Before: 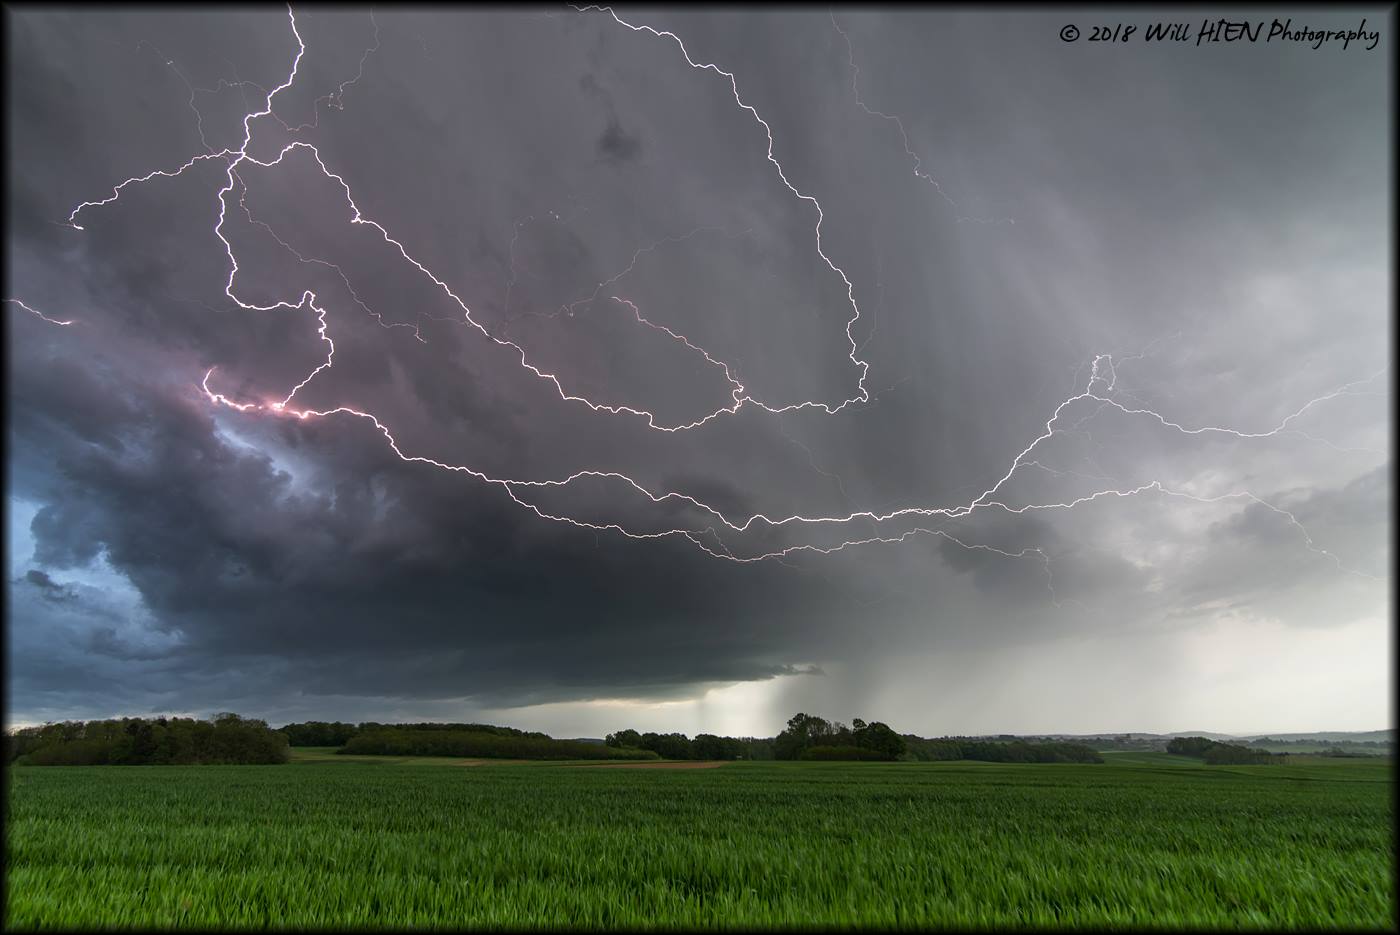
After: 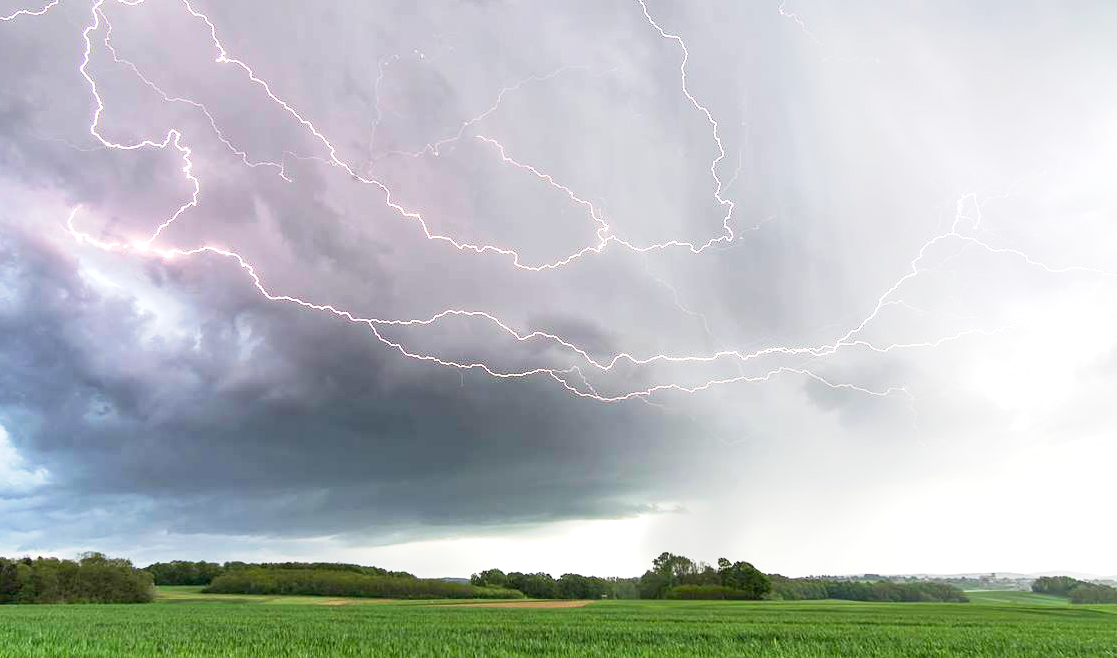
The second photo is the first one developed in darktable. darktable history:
crop: left 9.643%, top 17.221%, right 10.545%, bottom 12.348%
base curve: curves: ch0 [(0, 0) (0.088, 0.125) (0.176, 0.251) (0.354, 0.501) (0.613, 0.749) (1, 0.877)], preserve colors none
exposure: black level correction 0.001, exposure 1.823 EV, compensate highlight preservation false
